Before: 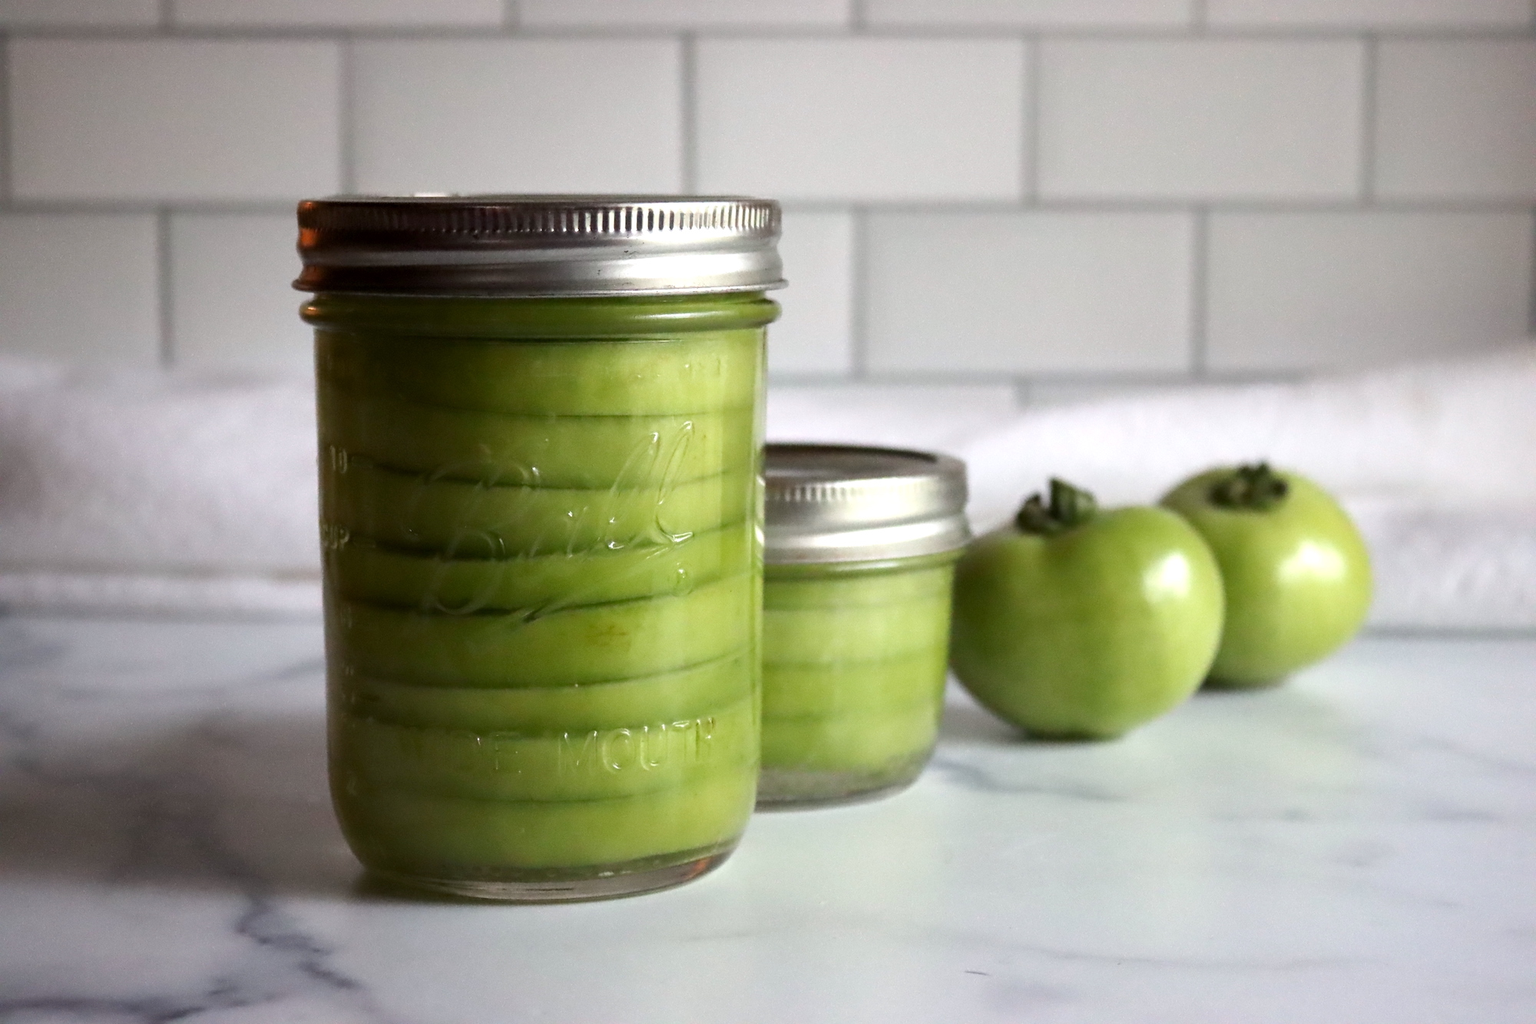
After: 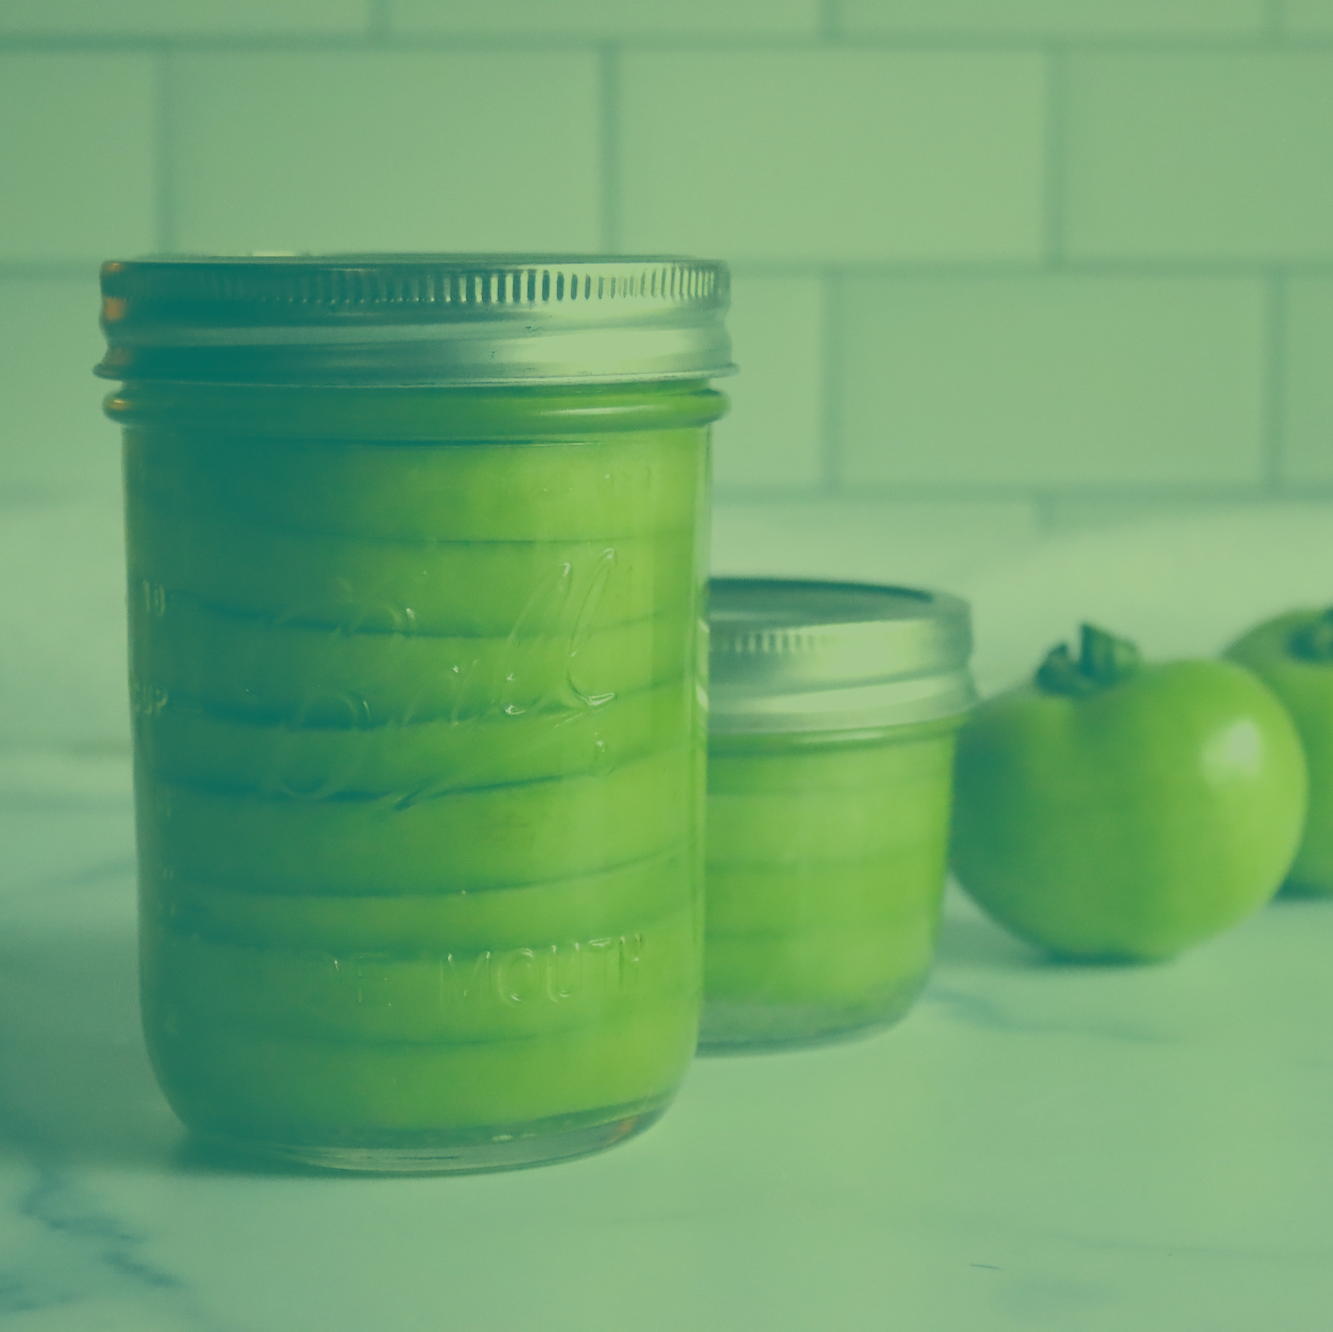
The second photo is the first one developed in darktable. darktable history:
crop and rotate: left 14.377%, right 18.944%
color correction: highlights a* -15.18, highlights b* 39.7, shadows a* -39.52, shadows b* -26.04
exposure: black level correction -0.07, exposure 0.502 EV, compensate highlight preservation false
filmic rgb: black relative exposure -4.49 EV, white relative exposure 6.59 EV, threshold 2.94 EV, hardness 1.82, contrast 0.514, enable highlight reconstruction true
